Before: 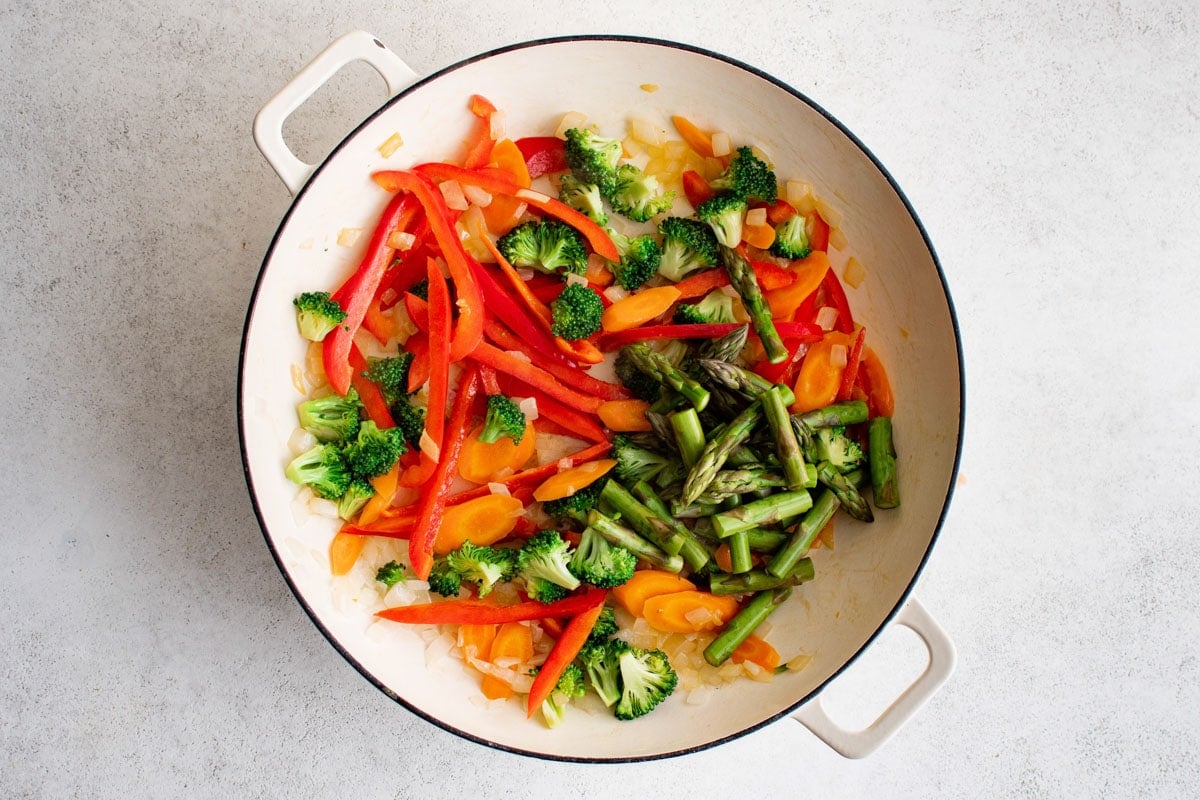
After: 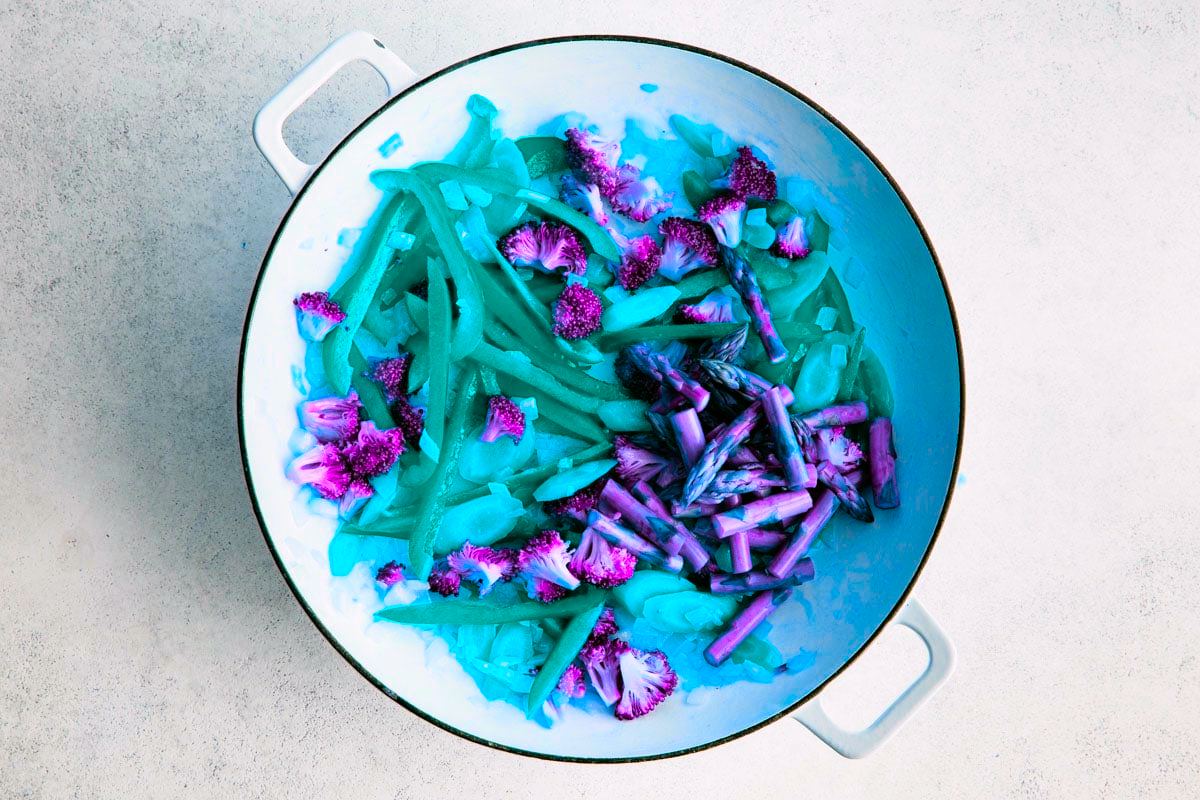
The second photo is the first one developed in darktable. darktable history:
color correction: highlights a* 2.96, highlights b* -1.19, shadows a* -0.087, shadows b* 1.82, saturation 0.976
exposure: exposure 0.201 EV, compensate highlight preservation false
color zones: curves: ch0 [(0, 0.5) (0.143, 0.5) (0.286, 0.5) (0.429, 0.5) (0.571, 0.5) (0.714, 0.476) (0.857, 0.5) (1, 0.5)]; ch2 [(0, 0.5) (0.143, 0.5) (0.286, 0.5) (0.429, 0.5) (0.571, 0.5) (0.714, 0.487) (0.857, 0.5) (1, 0.5)]
tone curve: curves: ch0 [(0, 0) (0.058, 0.037) (0.214, 0.183) (0.304, 0.288) (0.561, 0.554) (0.687, 0.677) (0.768, 0.768) (0.858, 0.861) (0.987, 0.945)]; ch1 [(0, 0) (0.172, 0.123) (0.312, 0.296) (0.432, 0.448) (0.471, 0.469) (0.502, 0.5) (0.521, 0.505) (0.565, 0.569) (0.663, 0.663) (0.703, 0.721) (0.857, 0.917) (1, 1)]; ch2 [(0, 0) (0.411, 0.424) (0.485, 0.497) (0.502, 0.5) (0.517, 0.511) (0.556, 0.562) (0.626, 0.594) (0.709, 0.661) (1, 1)], color space Lab, independent channels, preserve colors none
color balance rgb: perceptual saturation grading › global saturation 25.847%, hue shift 176.89°, global vibrance 49.705%, contrast 0.266%
